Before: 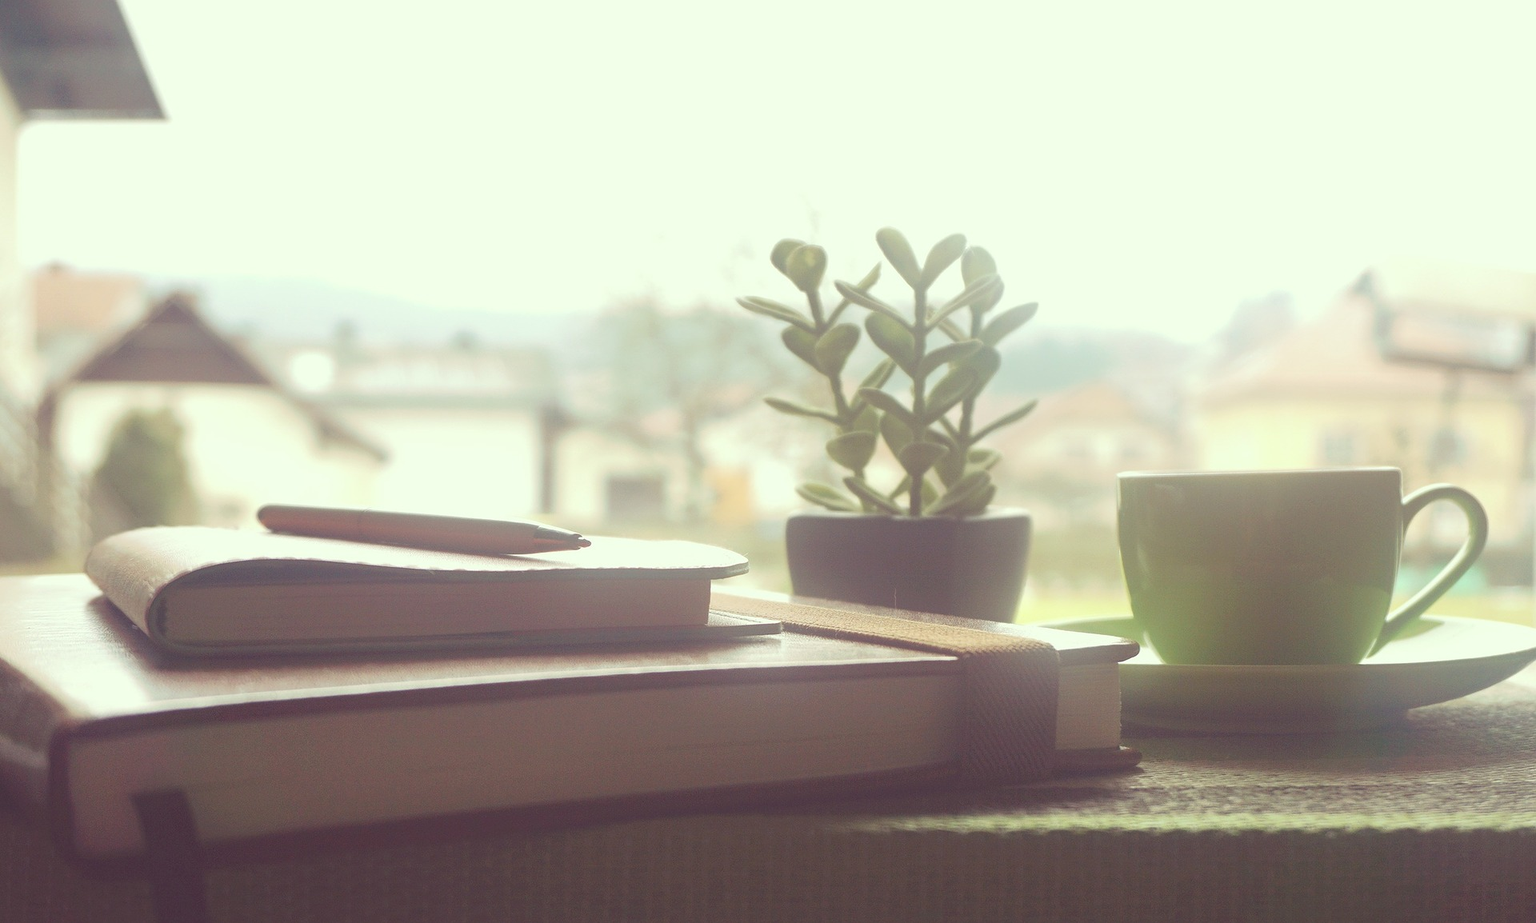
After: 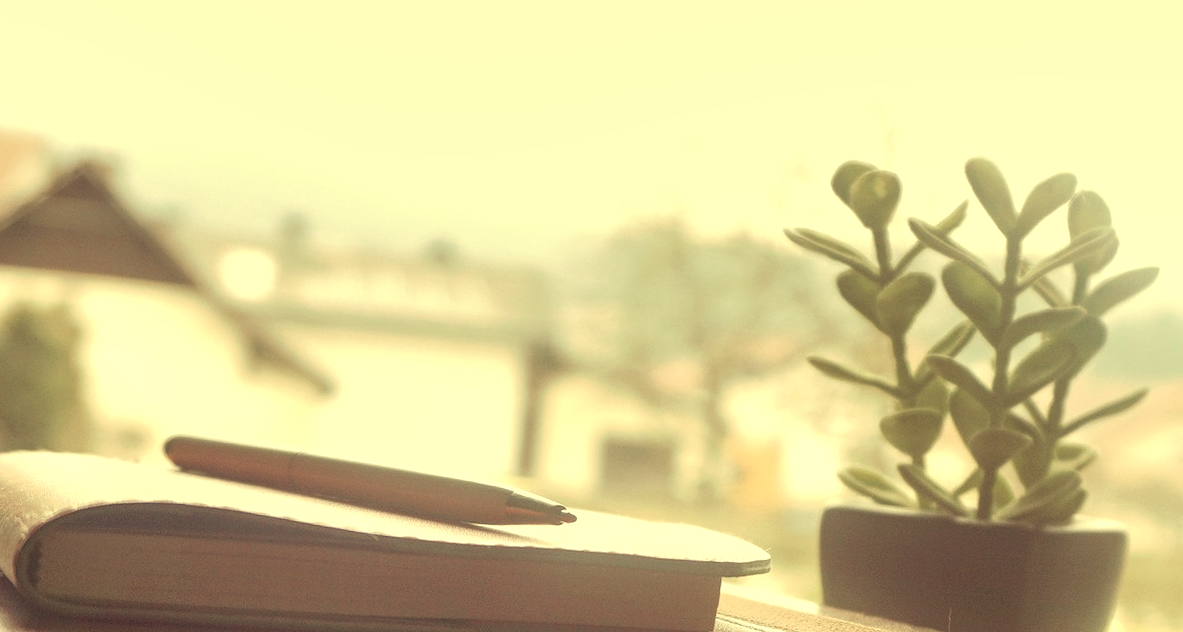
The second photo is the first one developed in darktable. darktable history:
white balance: red 1.08, blue 0.791
local contrast: detail 150%
crop and rotate: angle -4.99°, left 2.122%, top 6.945%, right 27.566%, bottom 30.519%
